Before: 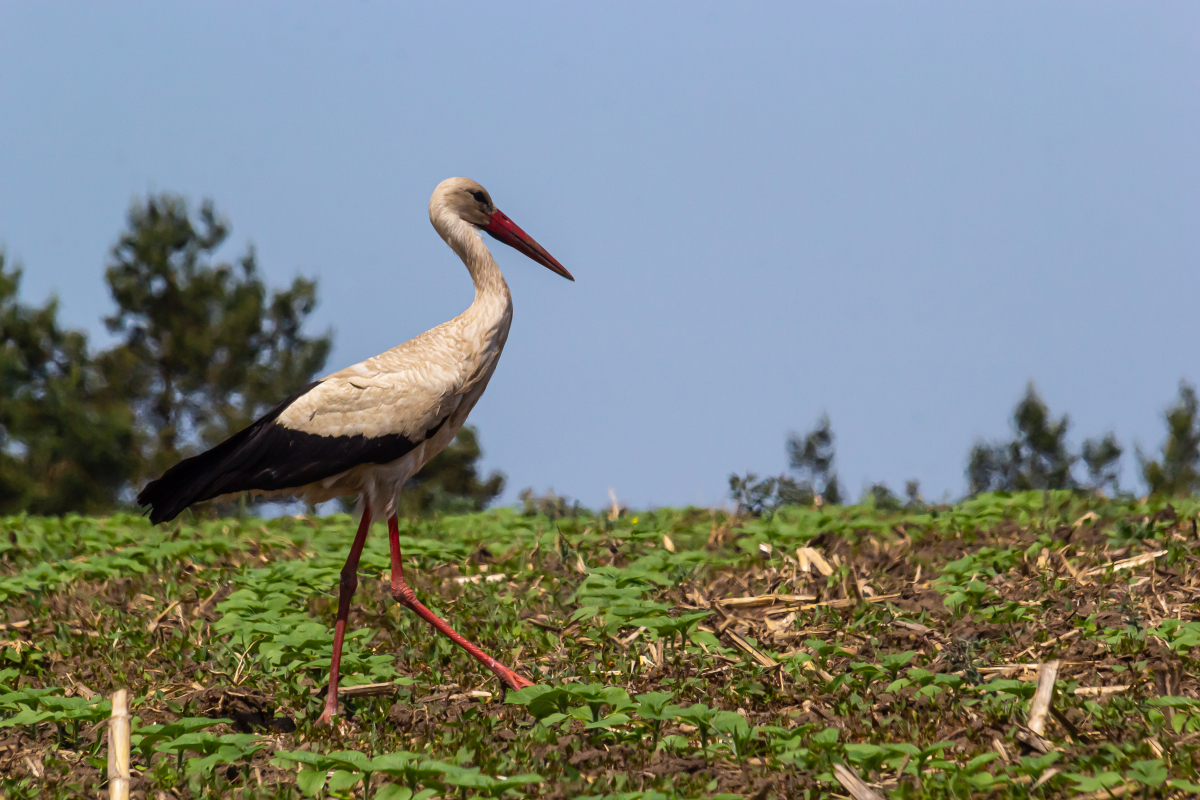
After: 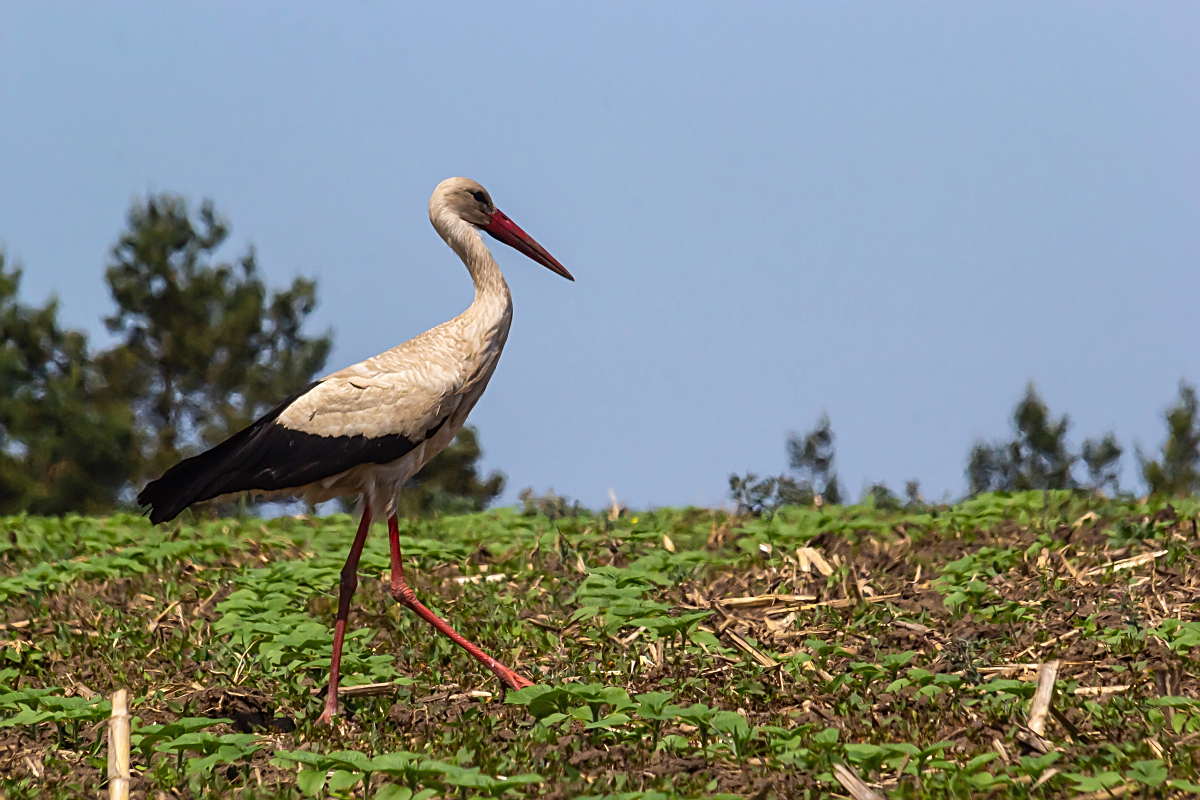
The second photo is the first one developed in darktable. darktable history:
sharpen: on, module defaults
exposure: black level correction -0.001, exposure 0.08 EV, compensate highlight preservation false
